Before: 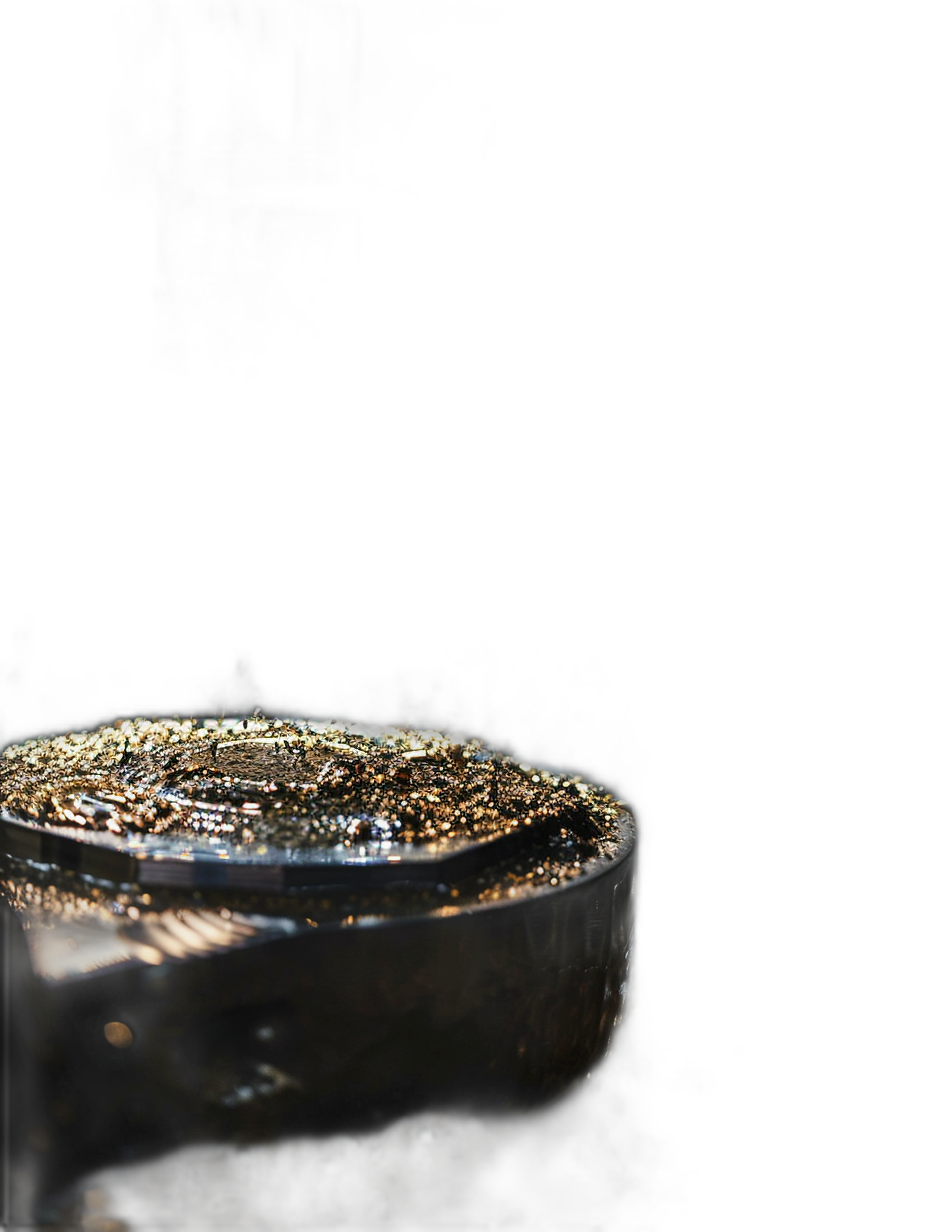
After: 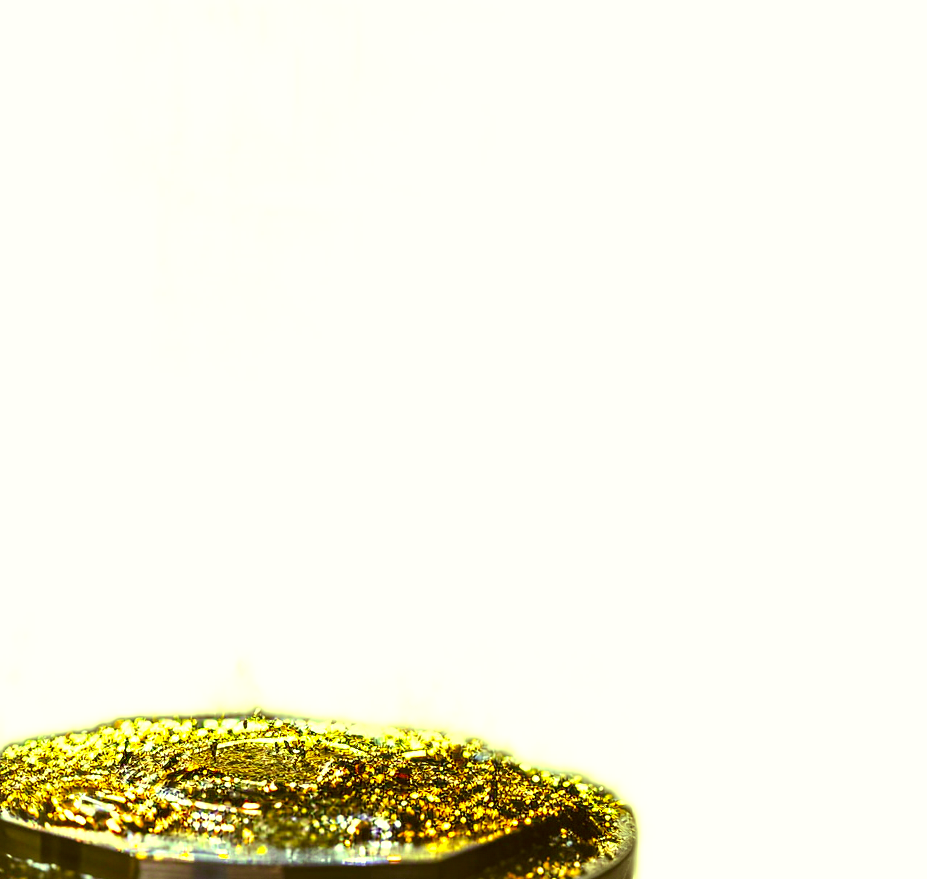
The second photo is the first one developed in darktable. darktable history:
color balance: mode lift, gamma, gain (sRGB), lift [0.997, 0.979, 1.021, 1.011], gamma [1, 1.084, 0.916, 0.998], gain [1, 0.87, 1.13, 1.101], contrast 4.55%, contrast fulcrum 38.24%, output saturation 104.09%
crop: bottom 28.576%
color correction: highlights a* 10.44, highlights b* 30.04, shadows a* 2.73, shadows b* 17.51, saturation 1.72
exposure: exposure 1 EV, compensate highlight preservation false
